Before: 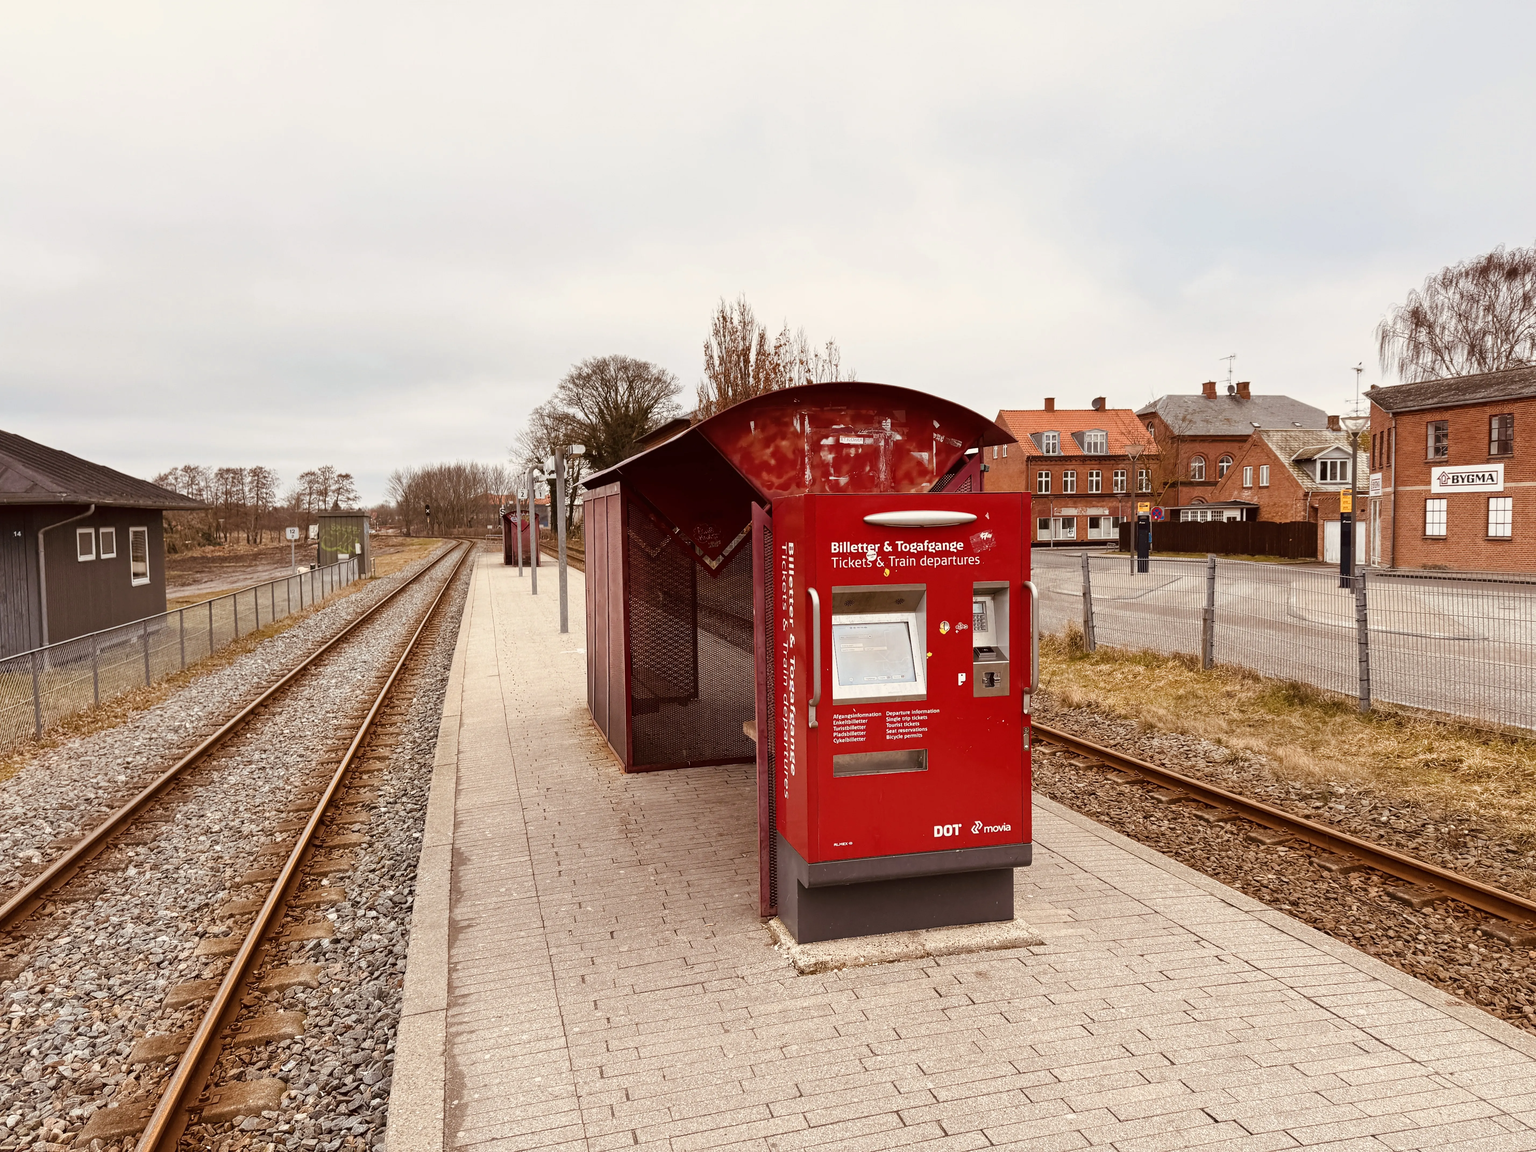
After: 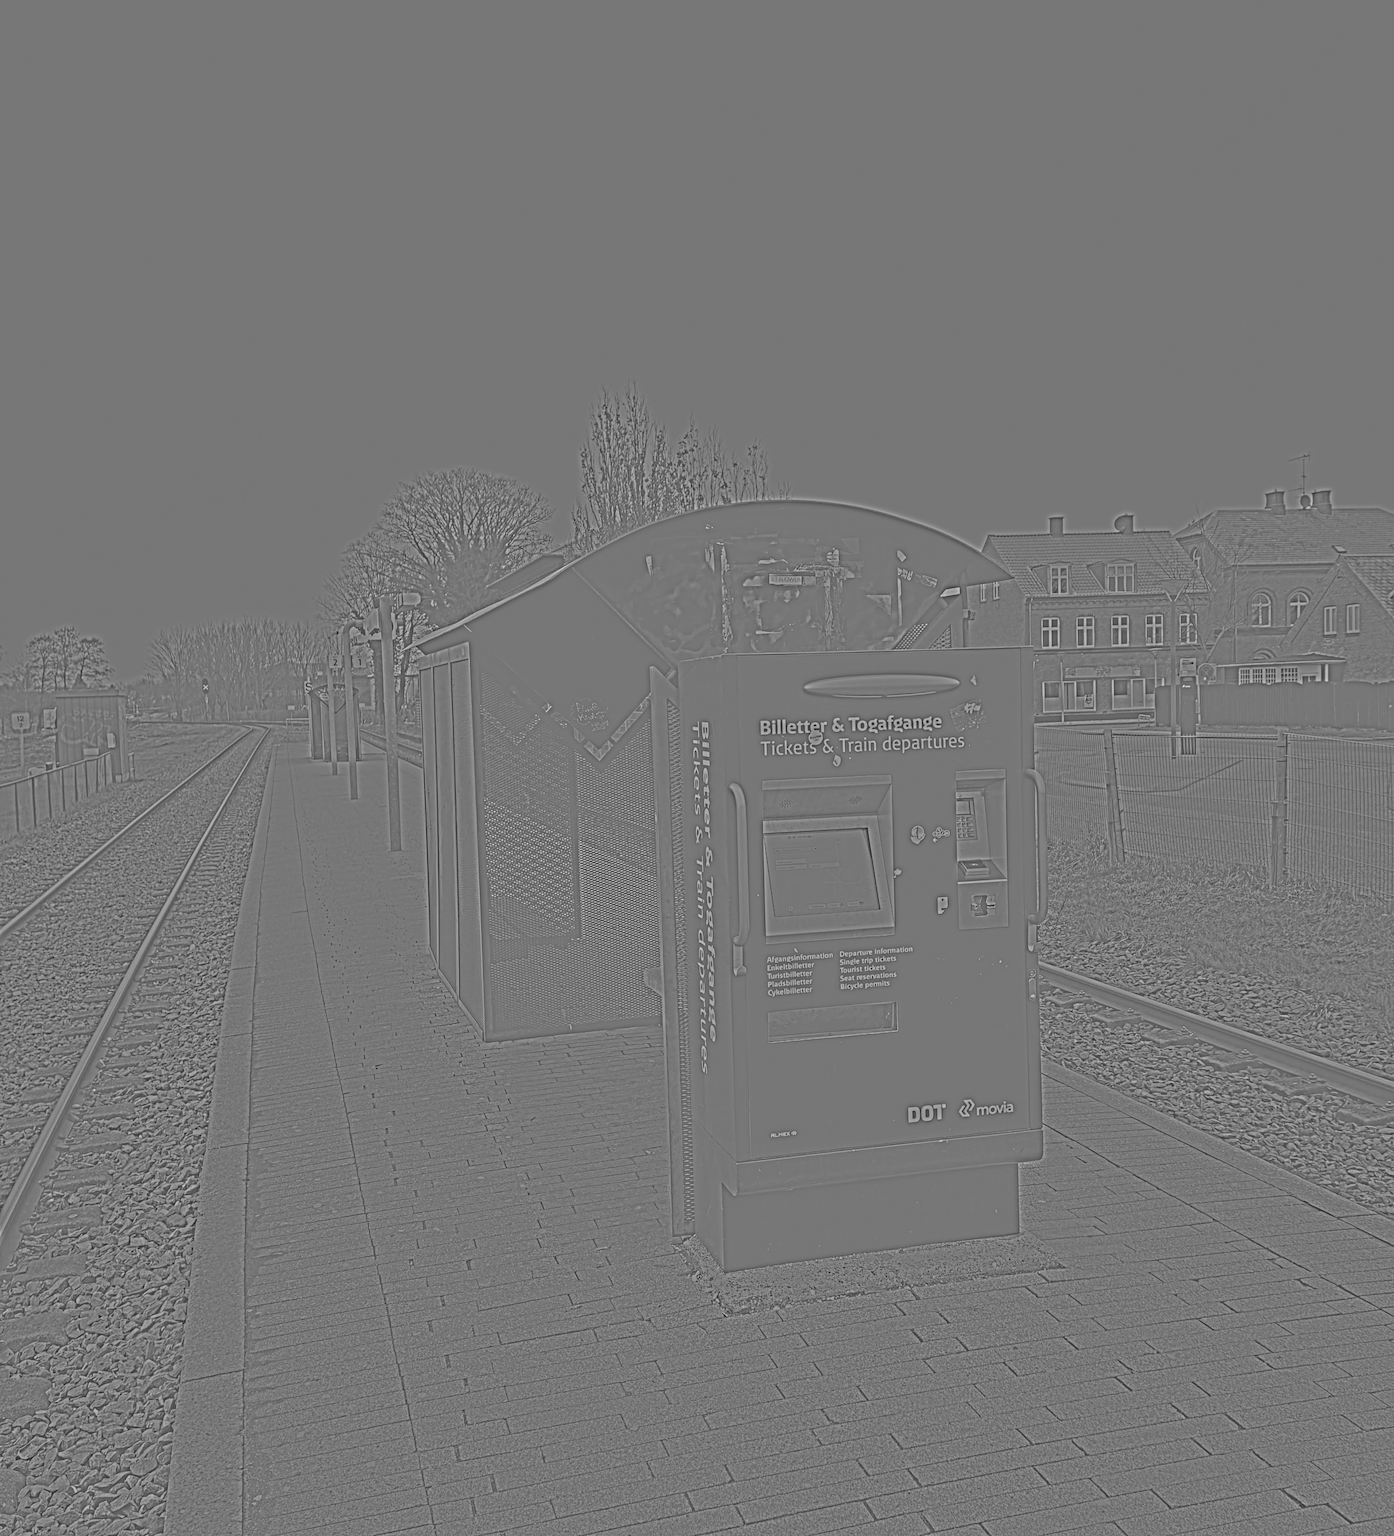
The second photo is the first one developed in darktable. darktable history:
crop and rotate: left 17.732%, right 15.423%
rotate and perspective: rotation -1°, crop left 0.011, crop right 0.989, crop top 0.025, crop bottom 0.975
highpass: sharpness 25.84%, contrast boost 14.94%
